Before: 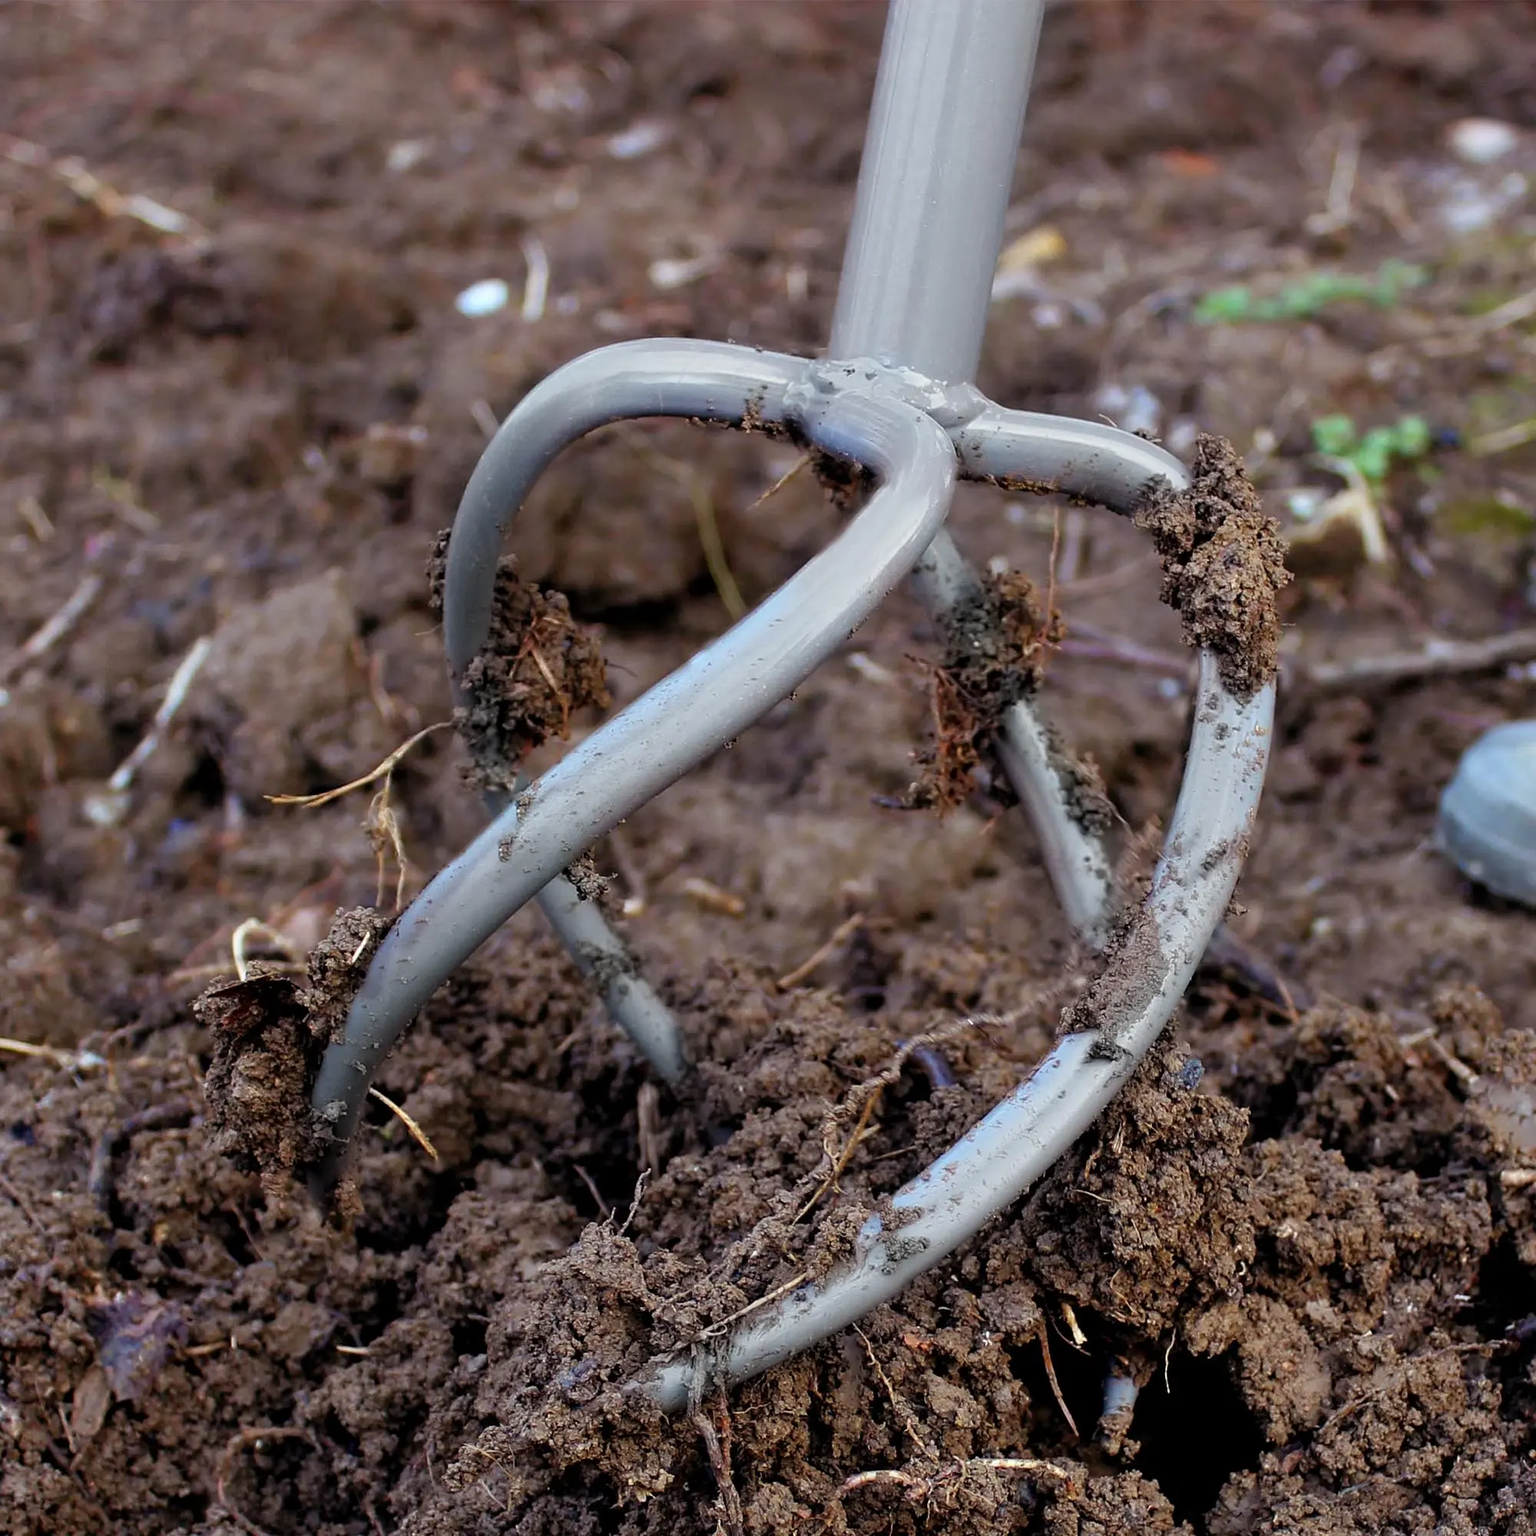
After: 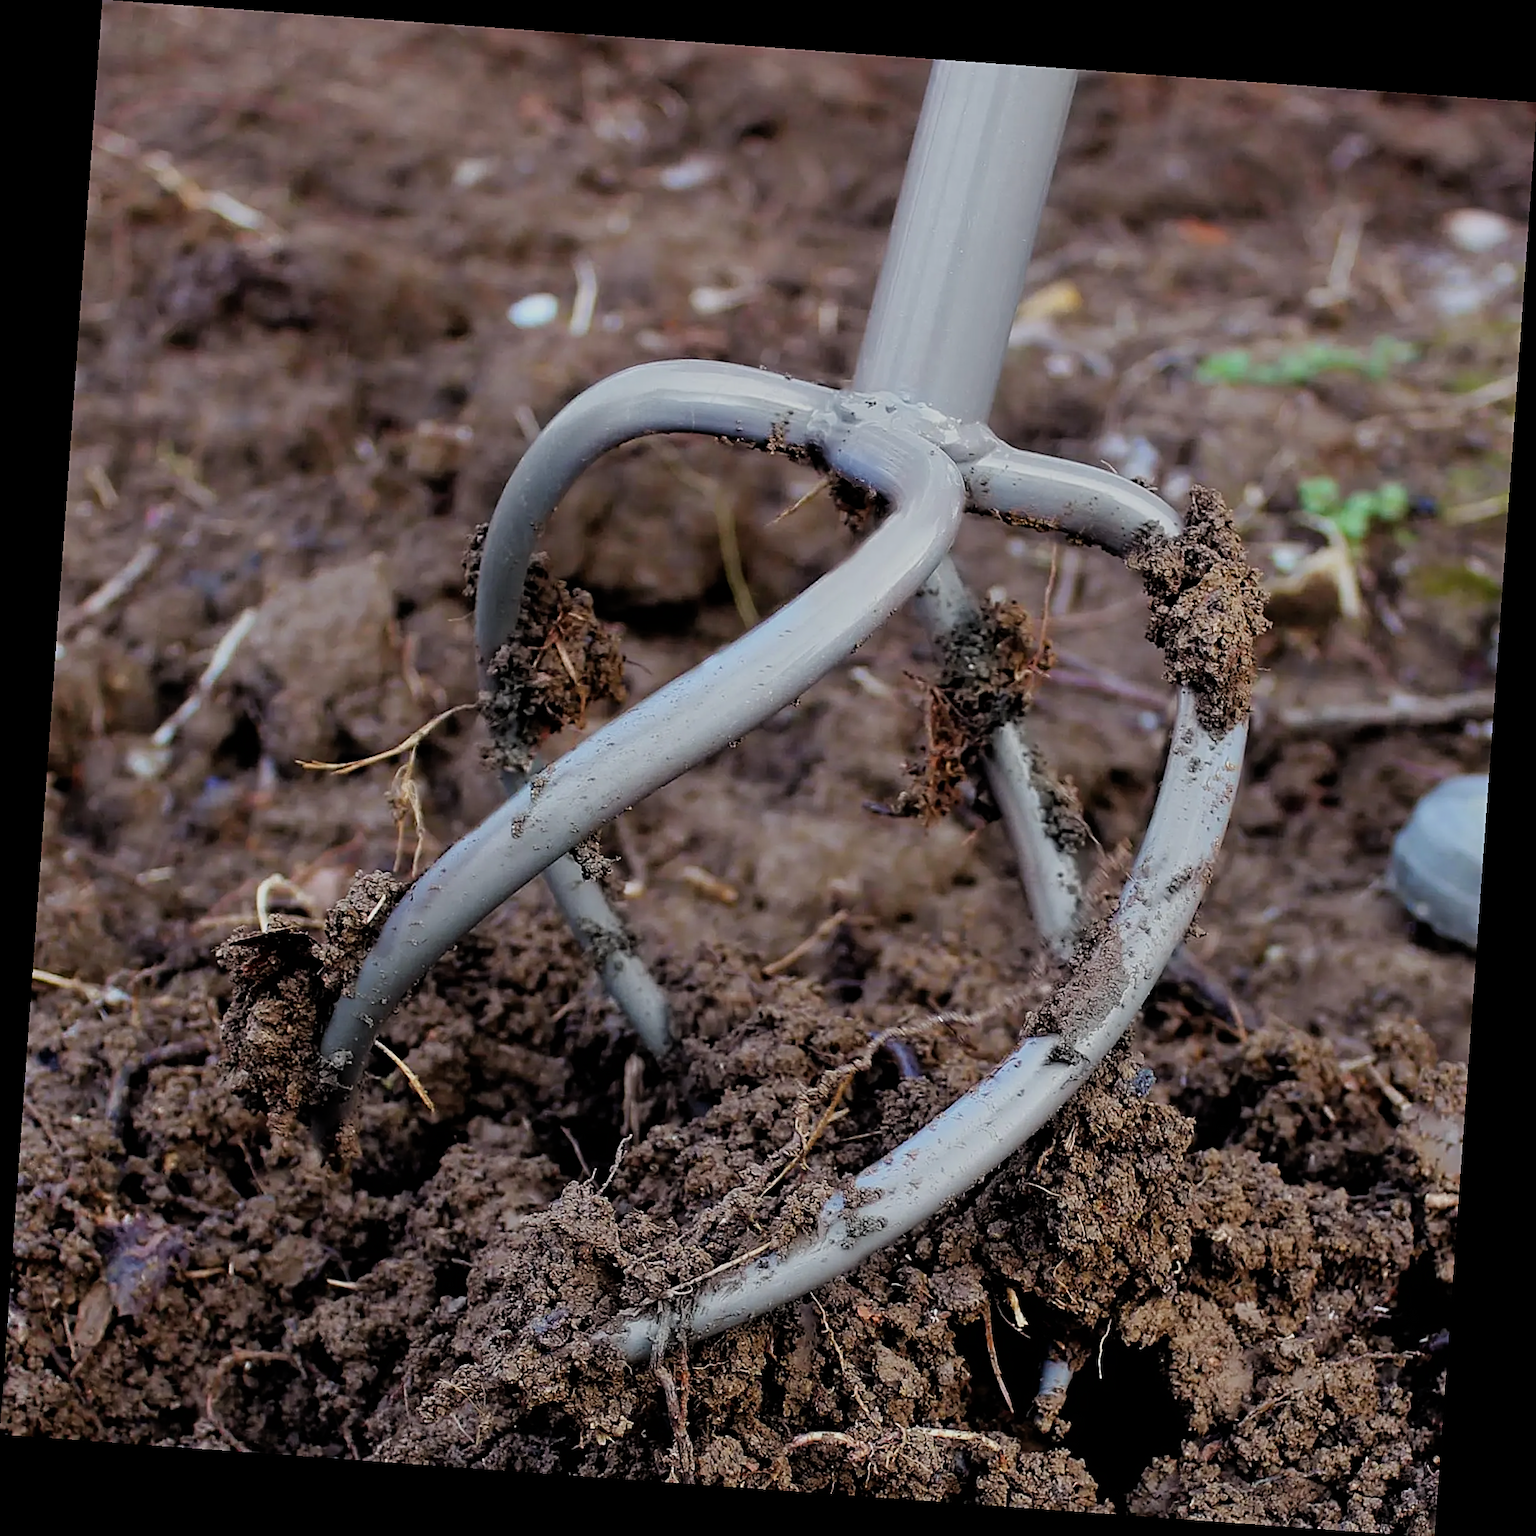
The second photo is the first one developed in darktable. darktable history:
rotate and perspective: rotation 4.1°, automatic cropping off
filmic rgb: hardness 4.17
sharpen: on, module defaults
